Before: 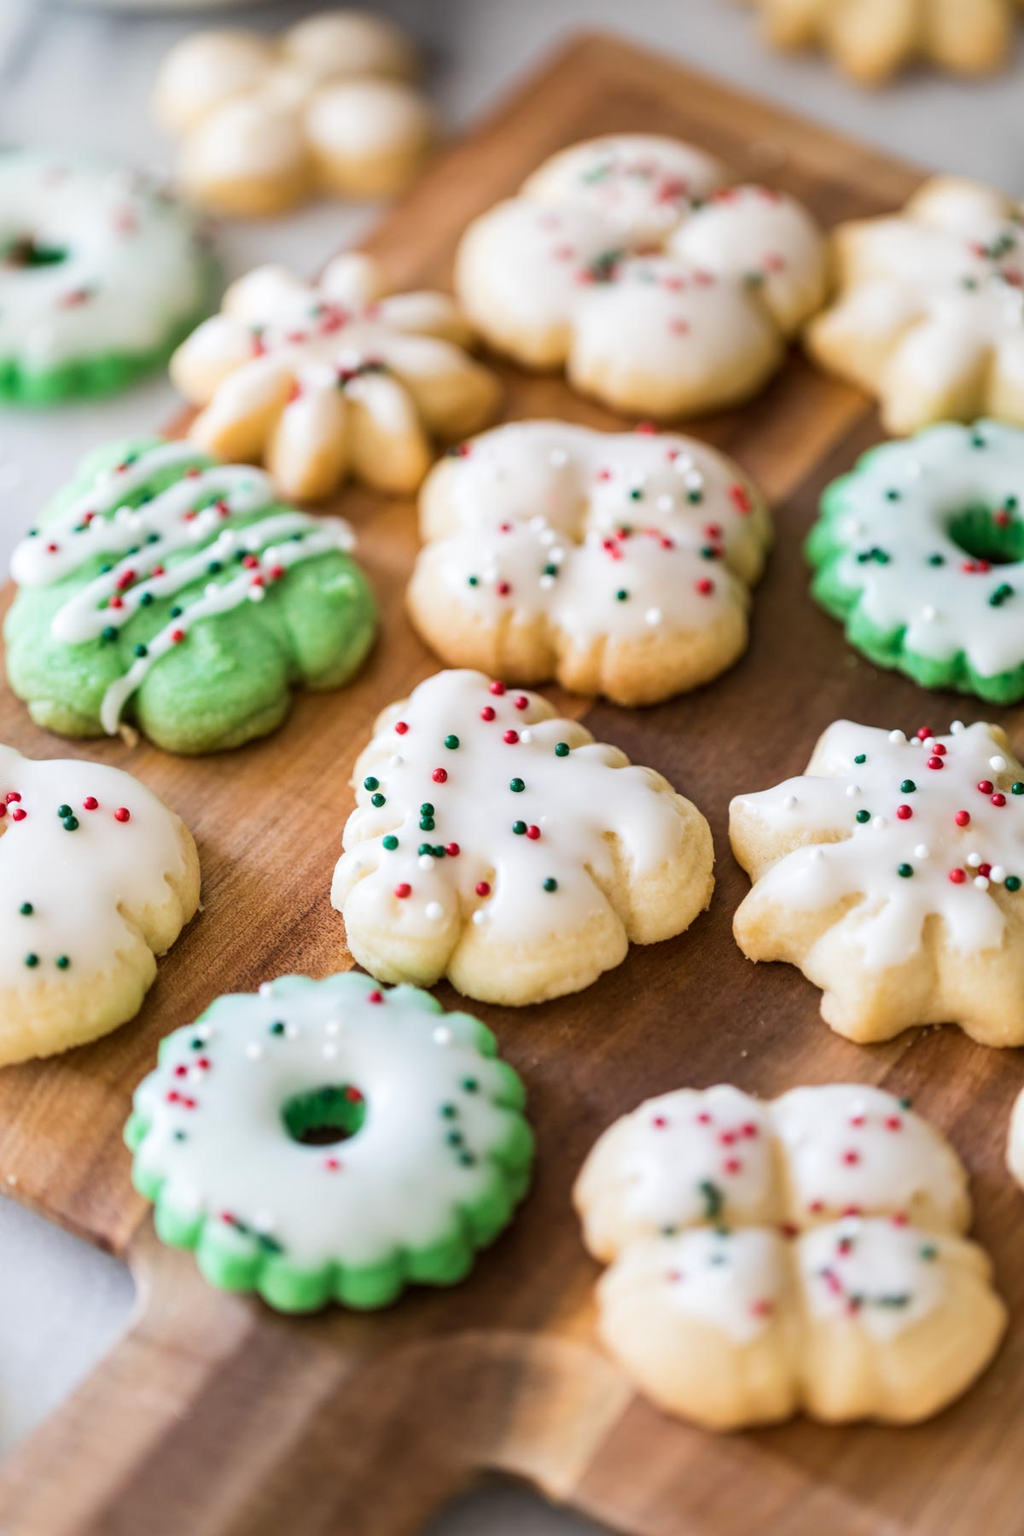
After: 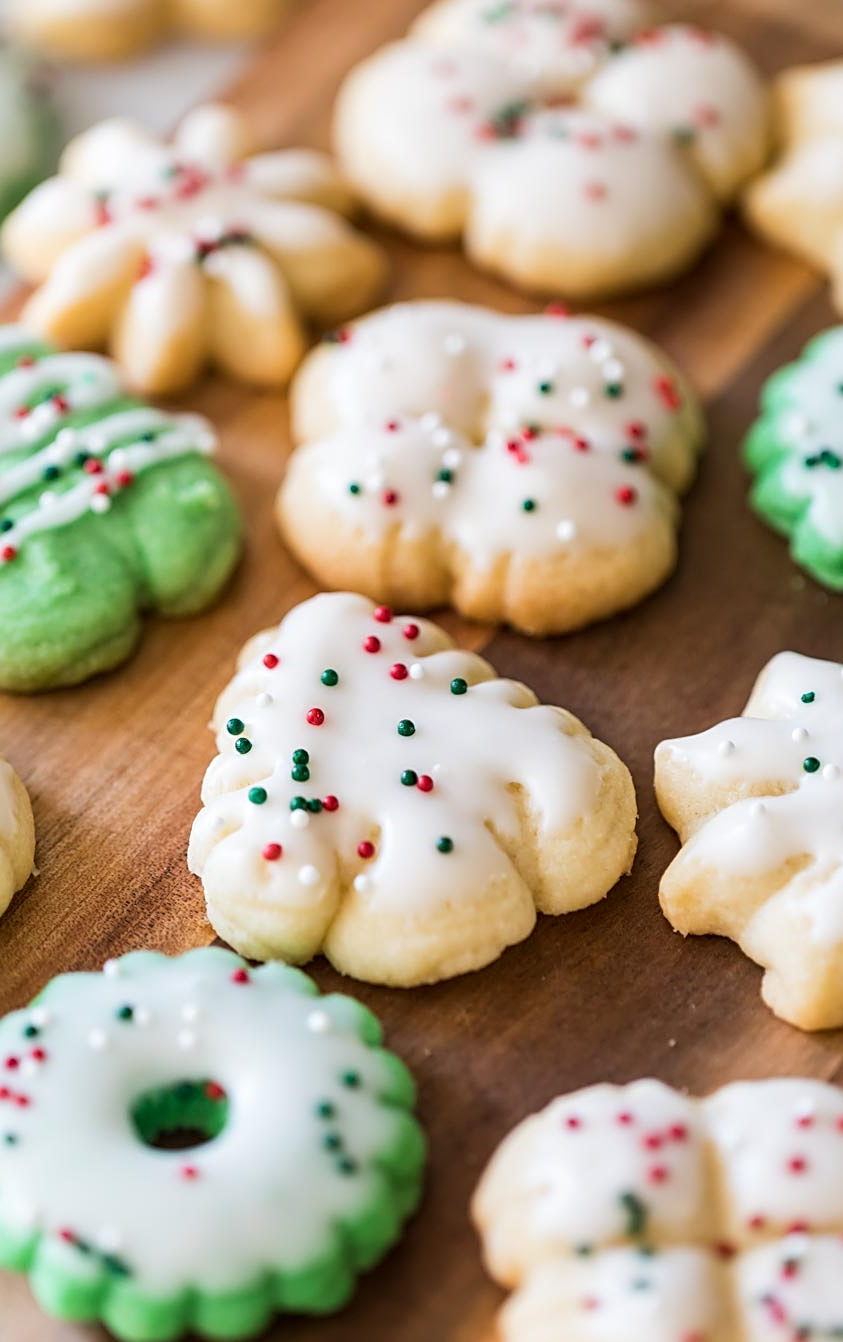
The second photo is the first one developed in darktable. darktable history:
sharpen: on, module defaults
crop and rotate: left 16.695%, top 10.7%, right 12.994%, bottom 14.706%
